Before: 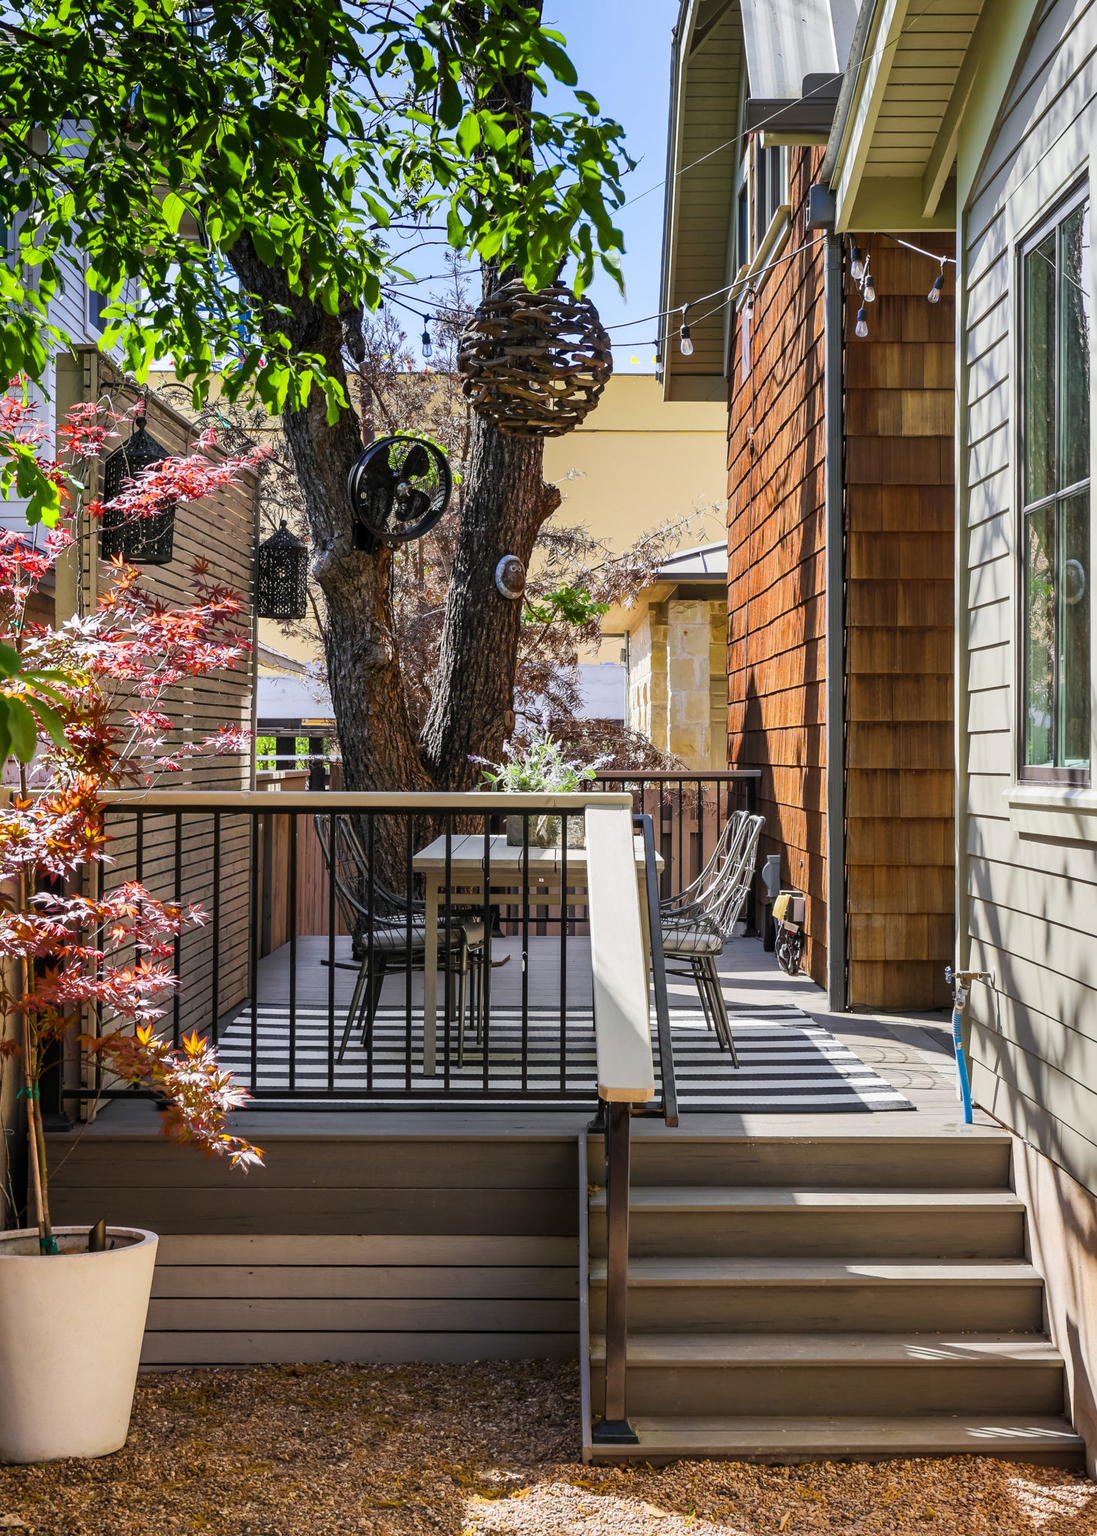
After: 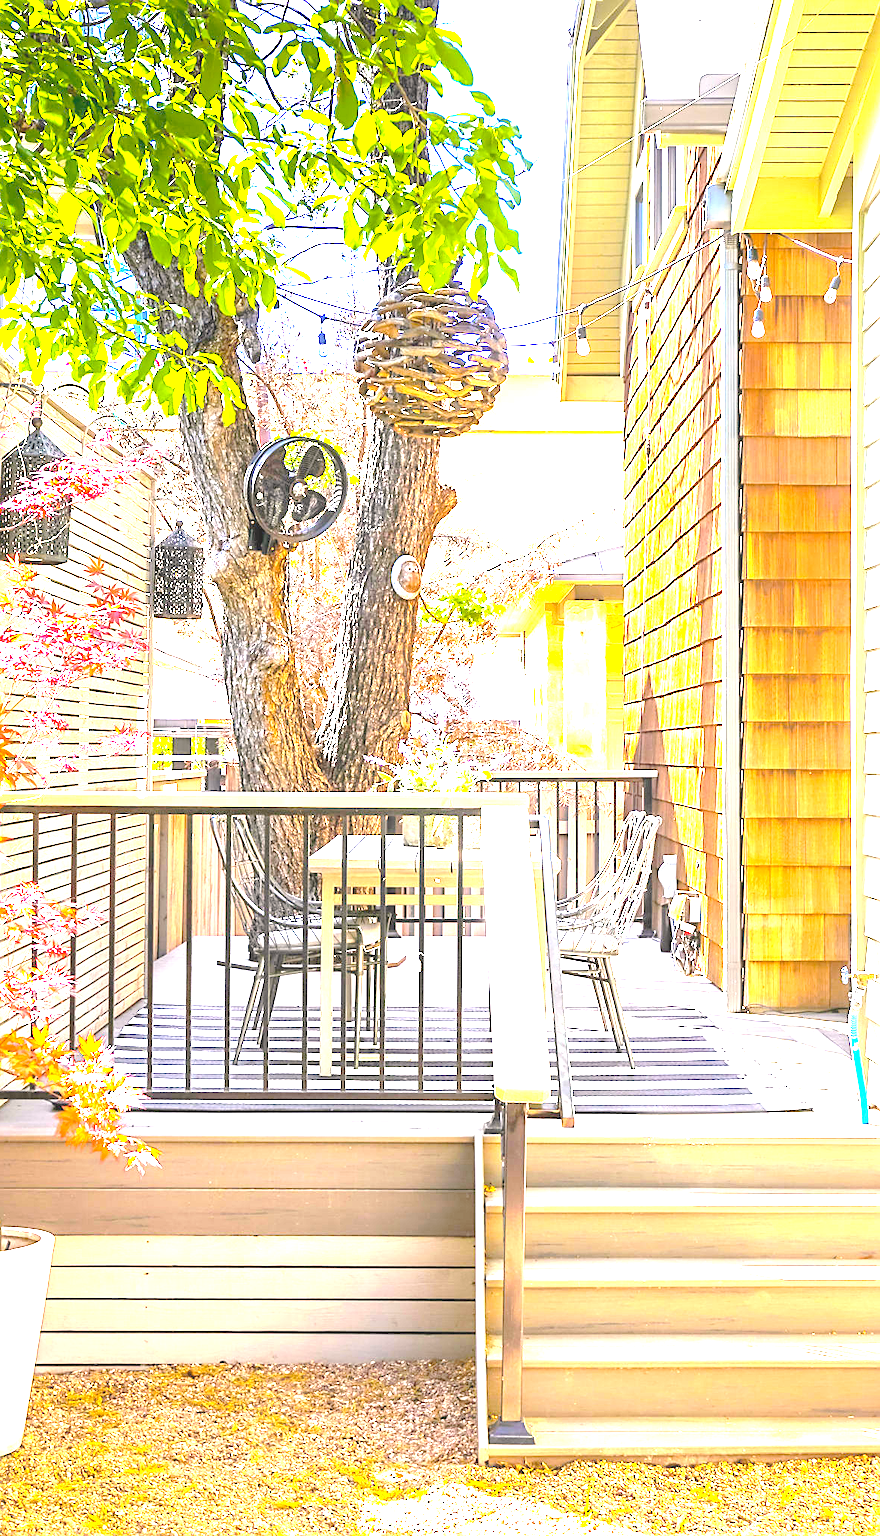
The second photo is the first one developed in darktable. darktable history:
tone curve: curves: ch0 [(0, 0) (0.003, 0.139) (0.011, 0.14) (0.025, 0.138) (0.044, 0.14) (0.069, 0.149) (0.1, 0.161) (0.136, 0.179) (0.177, 0.203) (0.224, 0.245) (0.277, 0.302) (0.335, 0.382) (0.399, 0.461) (0.468, 0.546) (0.543, 0.614) (0.623, 0.687) (0.709, 0.758) (0.801, 0.84) (0.898, 0.912) (1, 1)], preserve colors none
exposure: black level correction 0, exposure 4.066 EV, compensate exposure bias true, compensate highlight preservation false
sharpen: amount 0.498
color balance rgb: global offset › hue 168.65°, perceptual saturation grading › global saturation 25.825%, global vibrance 20.625%
color correction: highlights a* 3.73, highlights b* 5.1
crop and rotate: left 9.562%, right 10.166%
contrast brightness saturation: contrast -0.136, brightness 0.054, saturation -0.121
